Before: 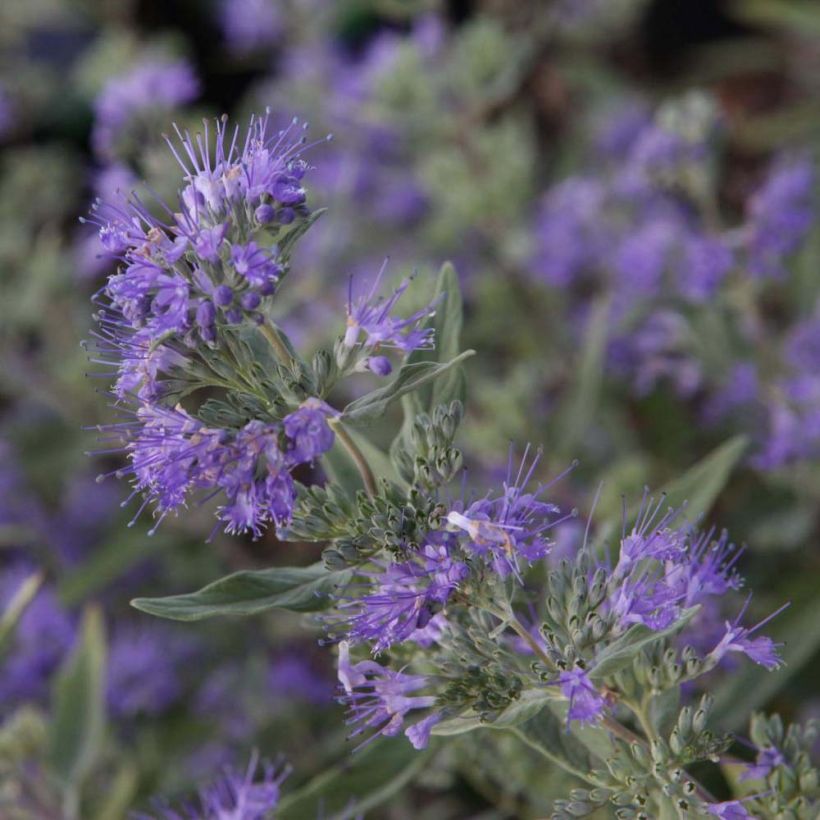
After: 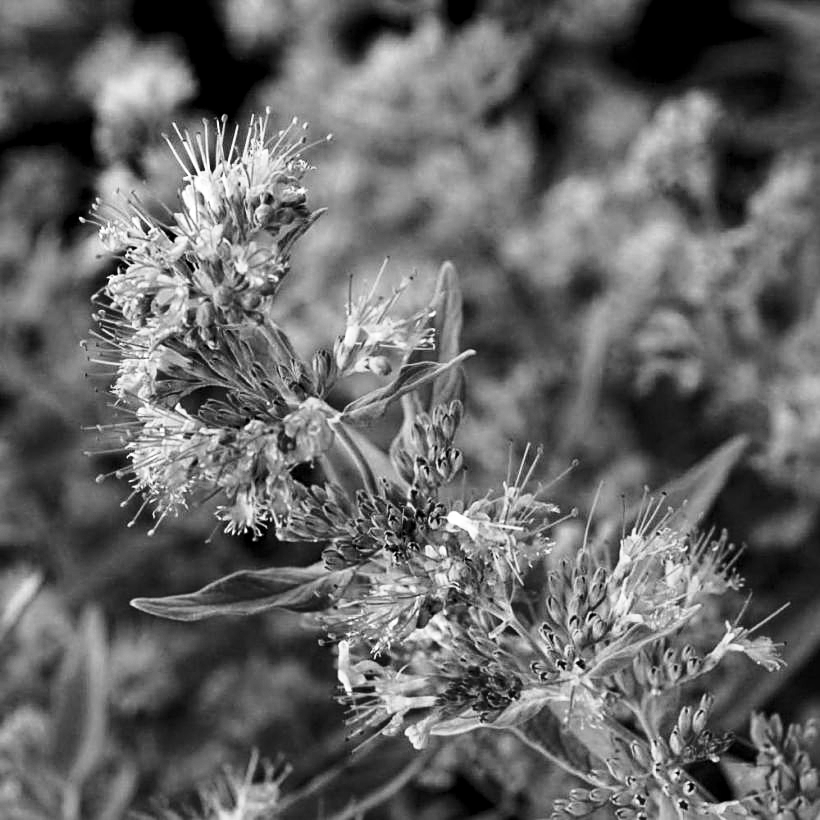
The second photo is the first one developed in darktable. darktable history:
base curve: curves: ch0 [(0, 0) (0.028, 0.03) (0.121, 0.232) (0.46, 0.748) (0.859, 0.968) (1, 1)], preserve colors none
exposure: black level correction 0.014, compensate highlight preservation false
color zones: curves: ch0 [(0.002, 0.429) (0.121, 0.212) (0.198, 0.113) (0.276, 0.344) (0.331, 0.541) (0.41, 0.56) (0.482, 0.289) (0.619, 0.227) (0.721, 0.18) (0.821, 0.435) (0.928, 0.555) (1, 0.587)]; ch1 [(0, 0) (0.143, 0) (0.286, 0) (0.429, 0) (0.571, 0) (0.714, 0) (0.857, 0)]
sharpen: on, module defaults
color calibration: output gray [0.31, 0.36, 0.33, 0], illuminant as shot in camera, x 0.358, y 0.373, temperature 4628.91 K
color balance rgb: shadows lift › luminance -7.607%, shadows lift › chroma 2.265%, shadows lift › hue 163.37°, perceptual saturation grading › global saturation 0.612%, perceptual brilliance grading › global brilliance 14.655%, perceptual brilliance grading › shadows -35.001%, global vibrance 9.631%
